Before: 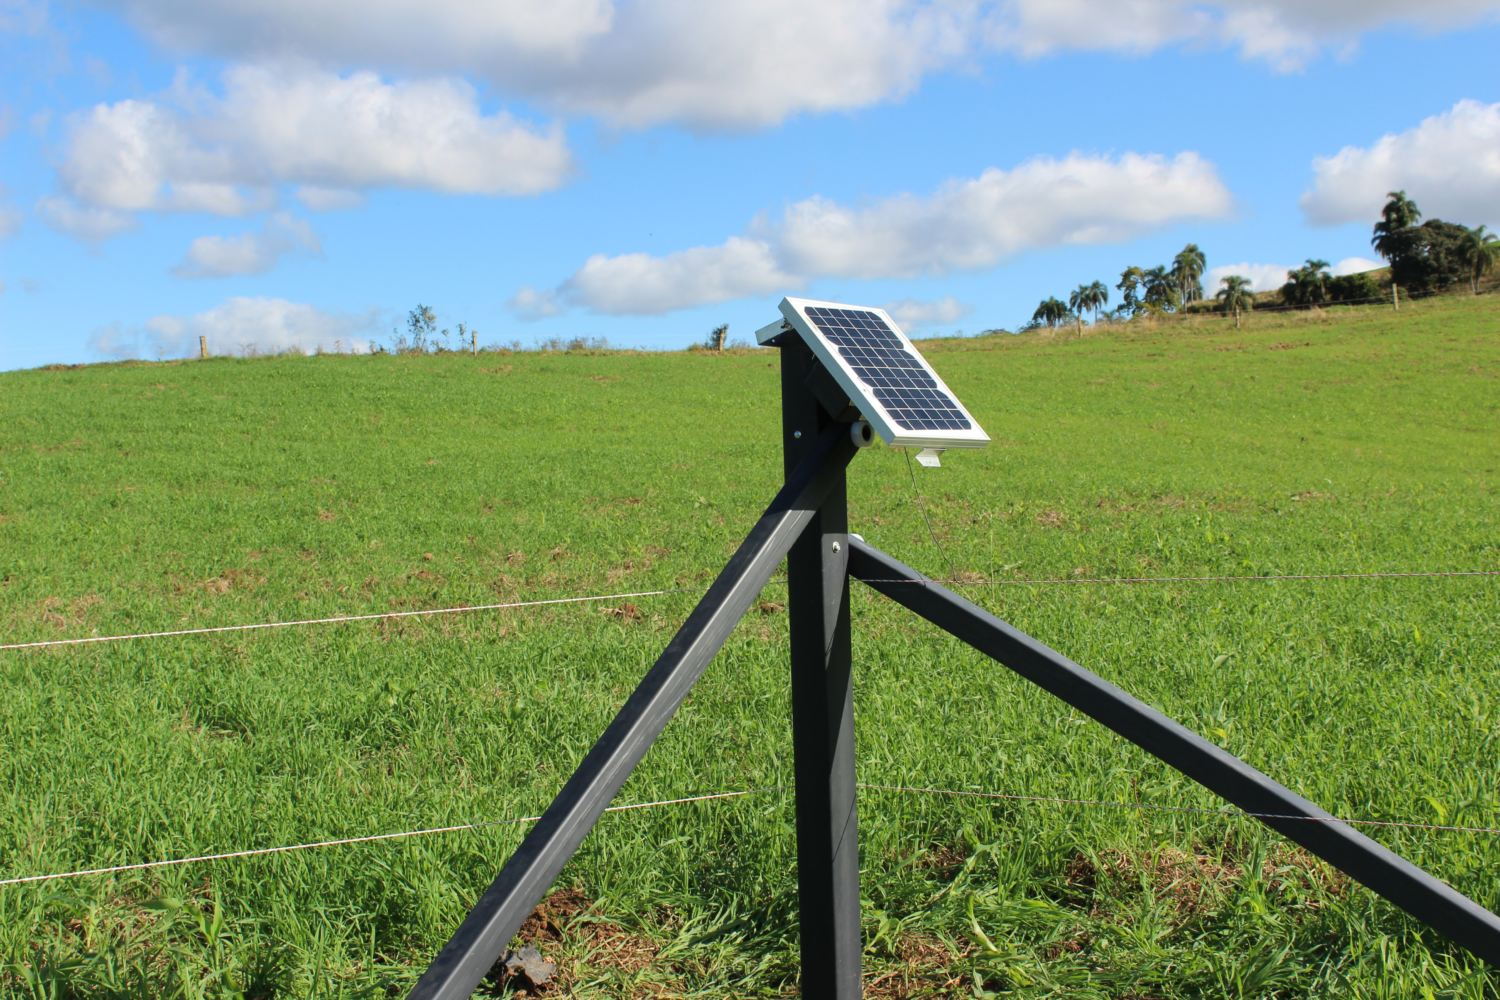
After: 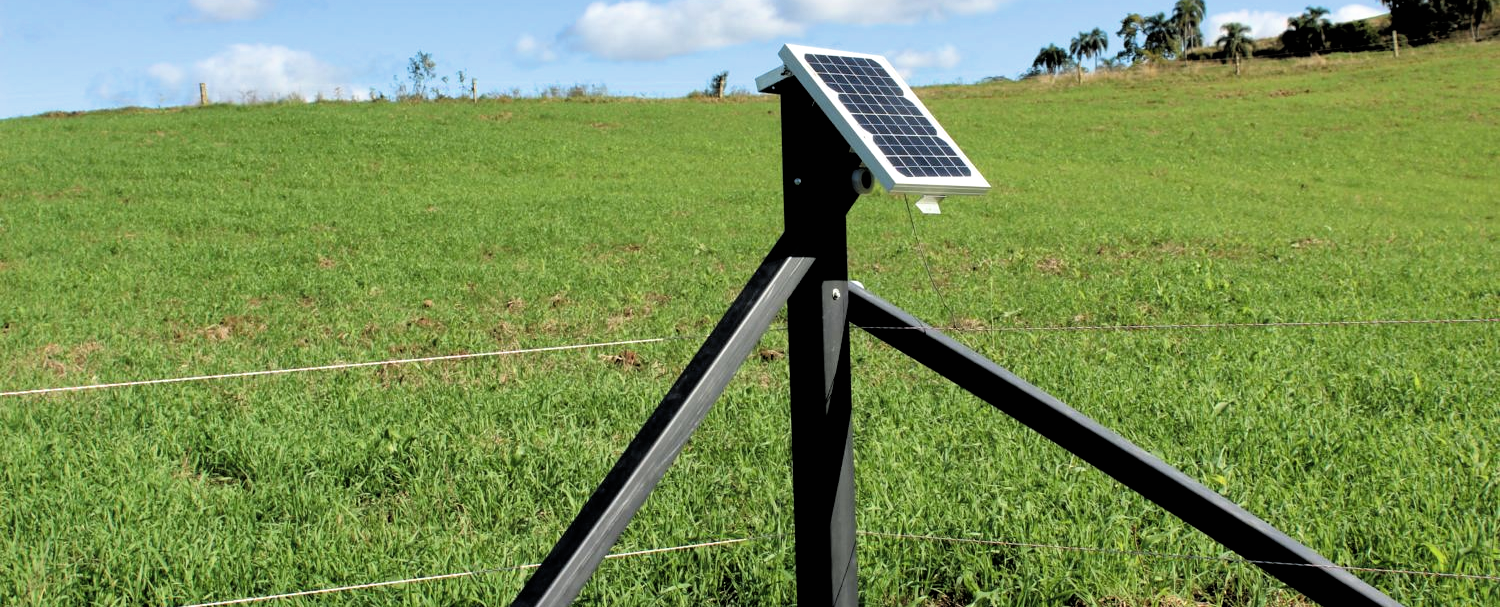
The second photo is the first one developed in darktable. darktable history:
crop and rotate: top 25.357%, bottom 13.942%
filmic rgb: black relative exposure -3.57 EV, white relative exposure 2.29 EV, hardness 3.41
shadows and highlights: on, module defaults
